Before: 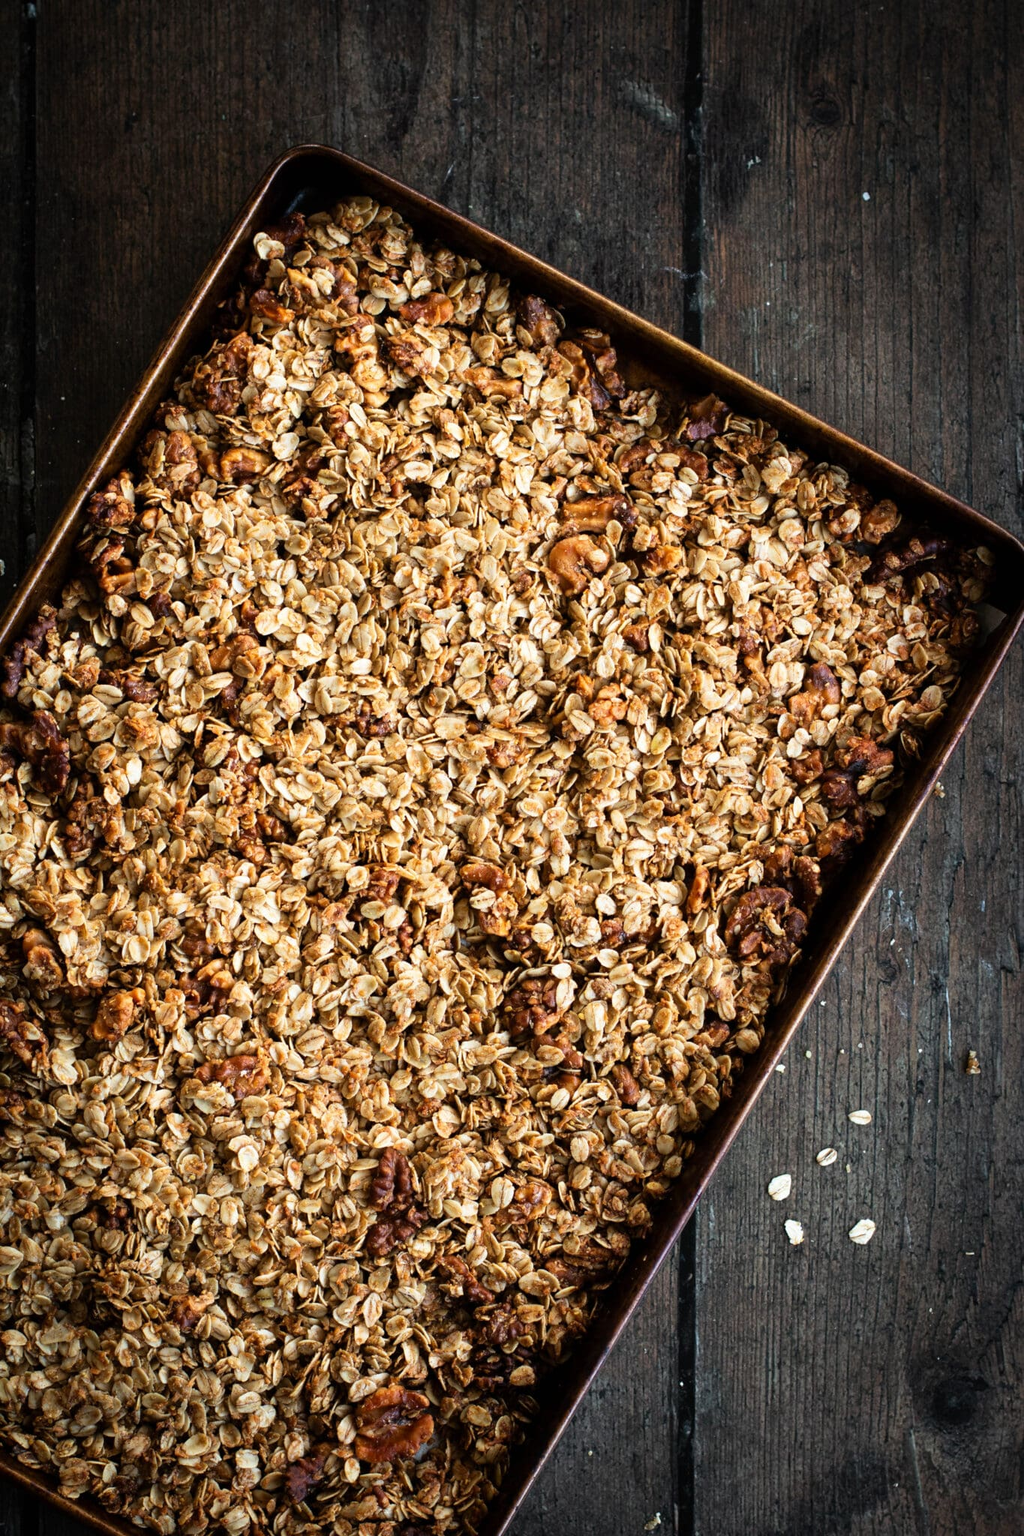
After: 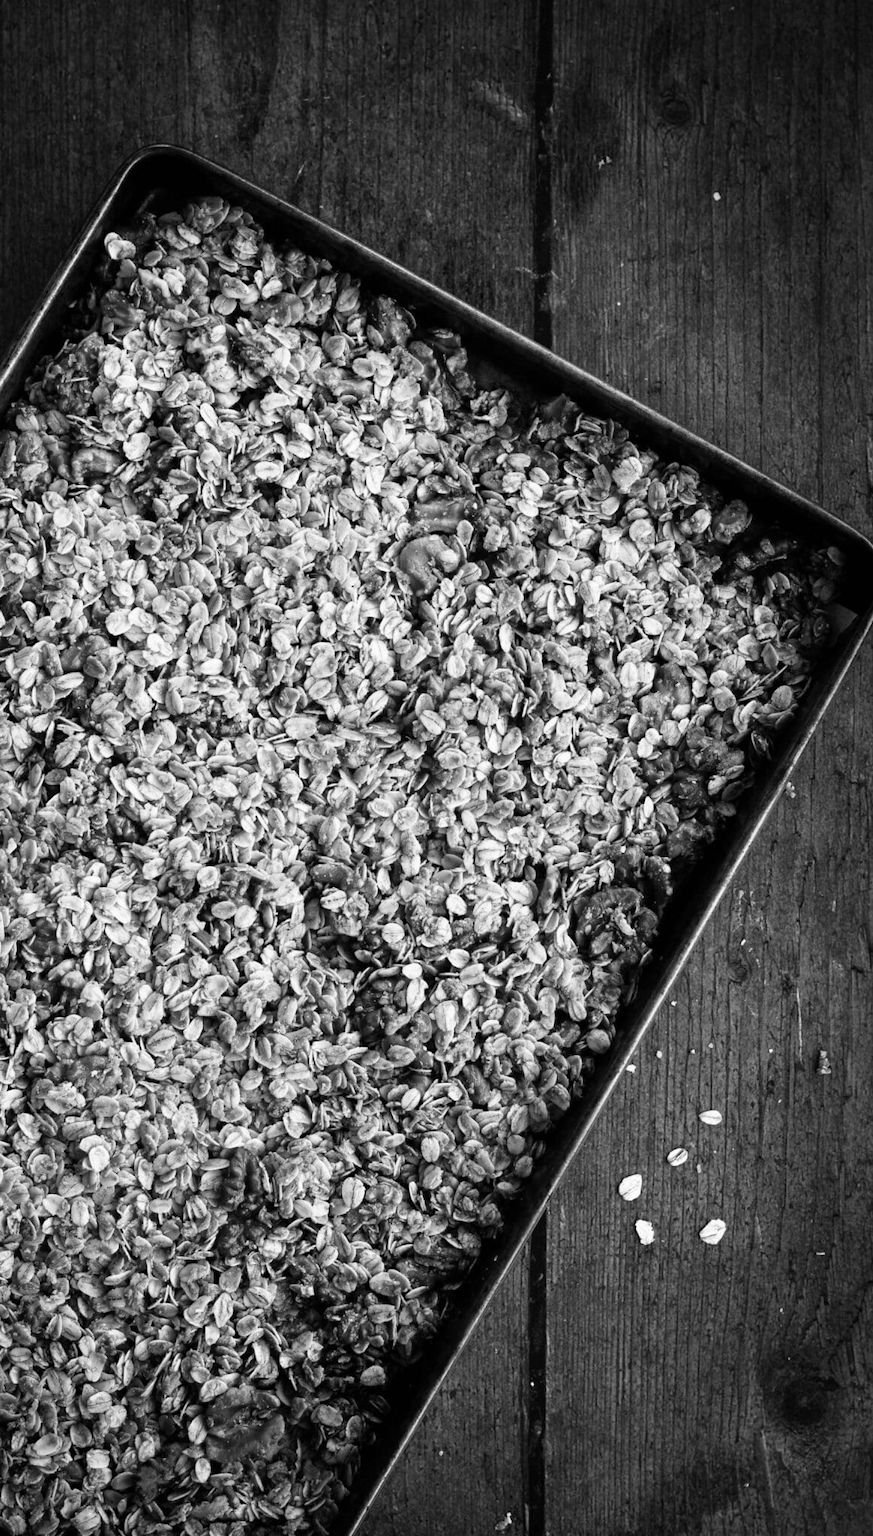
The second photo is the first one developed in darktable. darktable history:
crop and rotate: left 14.584%
monochrome: on, module defaults
